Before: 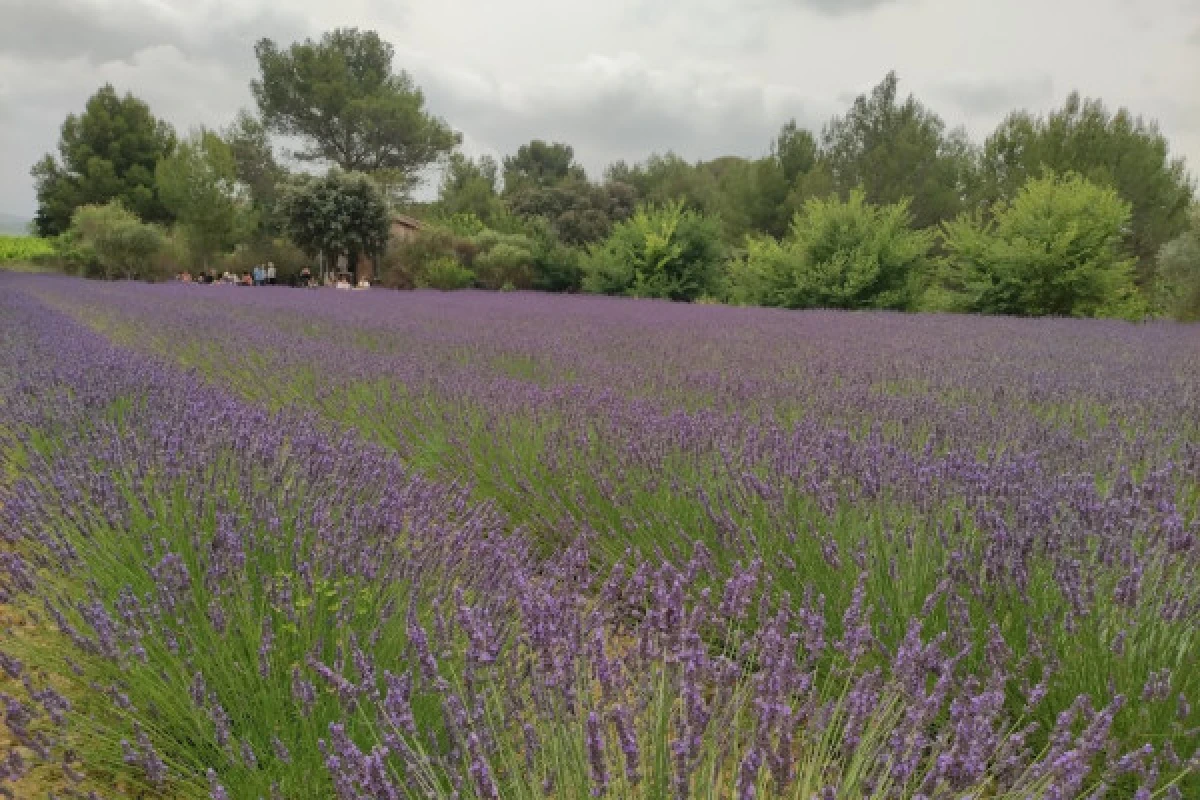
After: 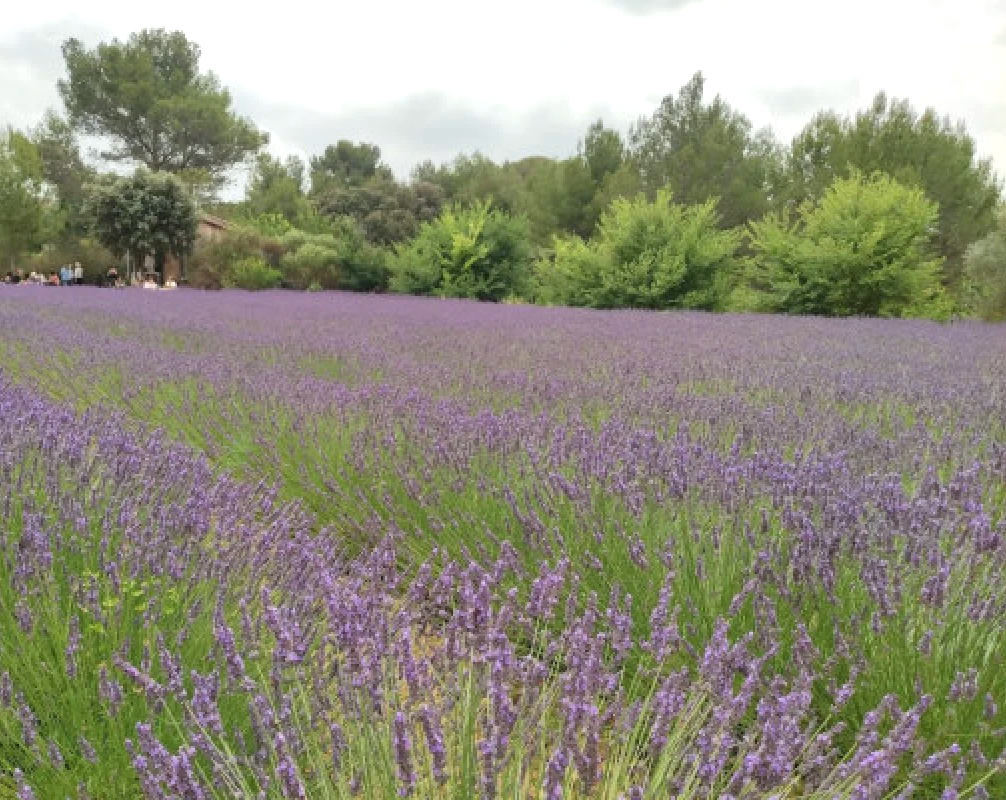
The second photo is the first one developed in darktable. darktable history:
white balance: red 0.986, blue 1.01
crop: left 16.145%
exposure: black level correction 0, exposure 0.7 EV, compensate exposure bias true, compensate highlight preservation false
